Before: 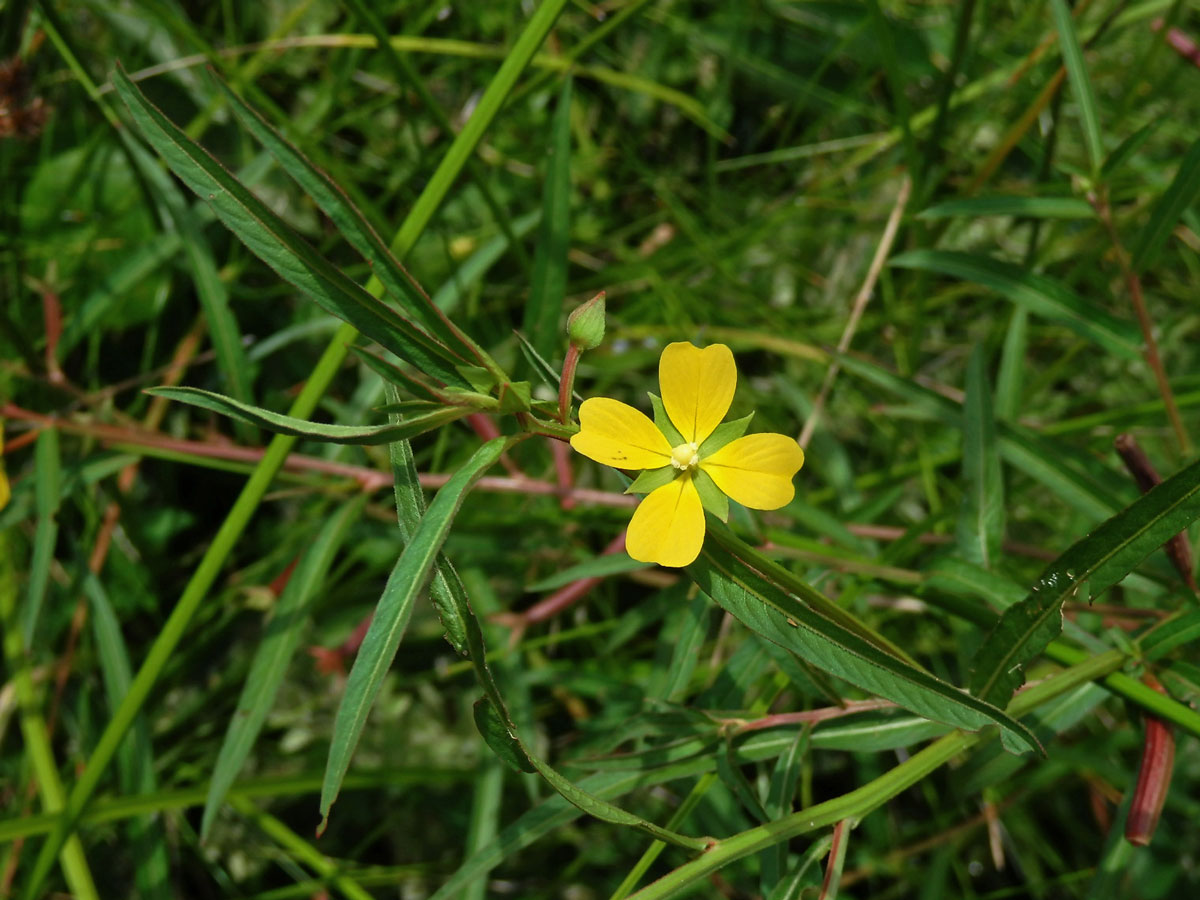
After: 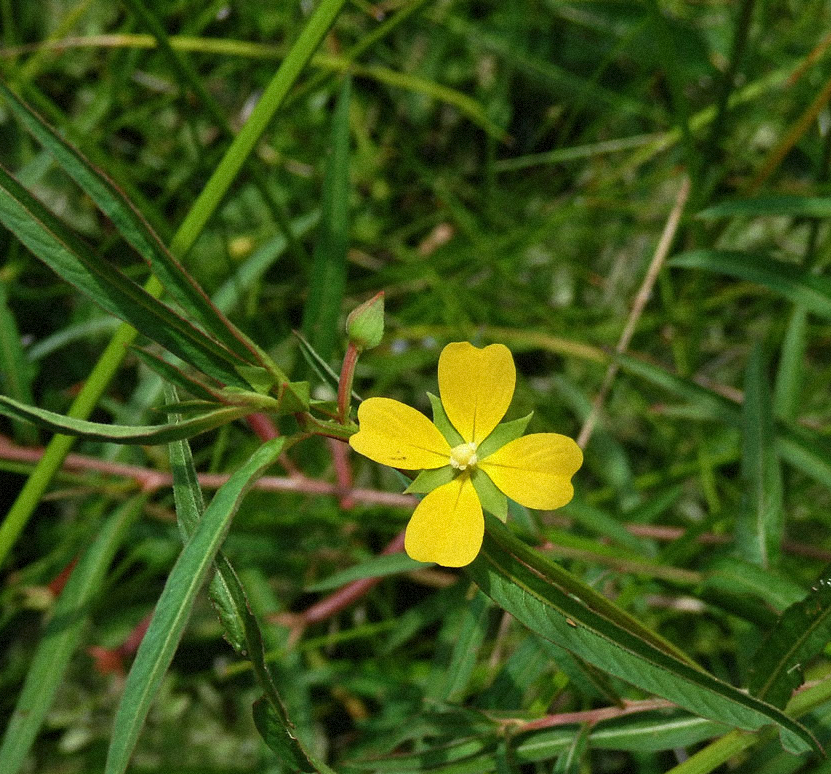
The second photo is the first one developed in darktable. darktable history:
grain: mid-tones bias 0%
crop: left 18.479%, right 12.2%, bottom 13.971%
